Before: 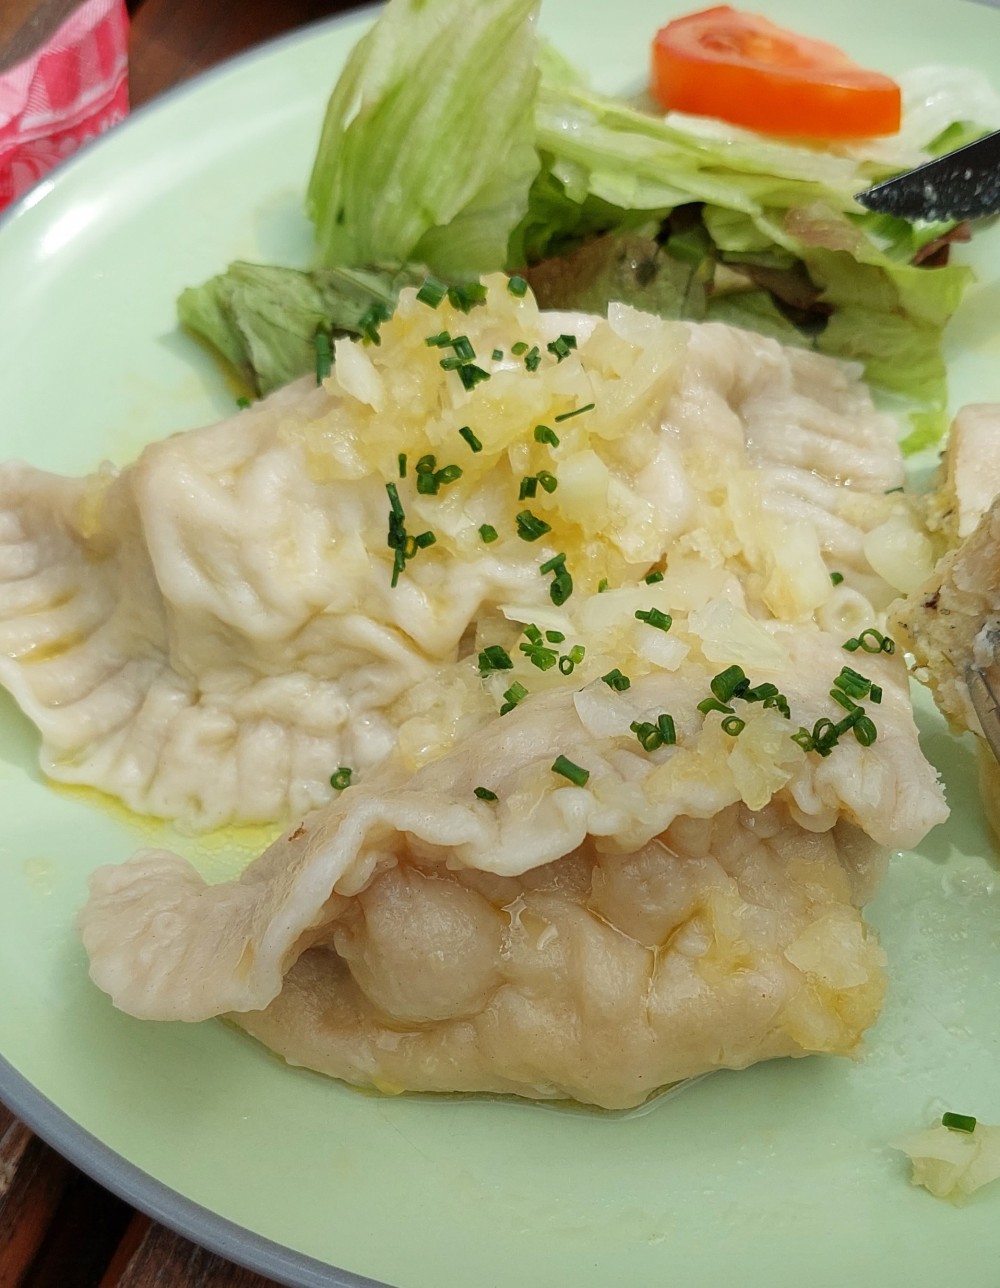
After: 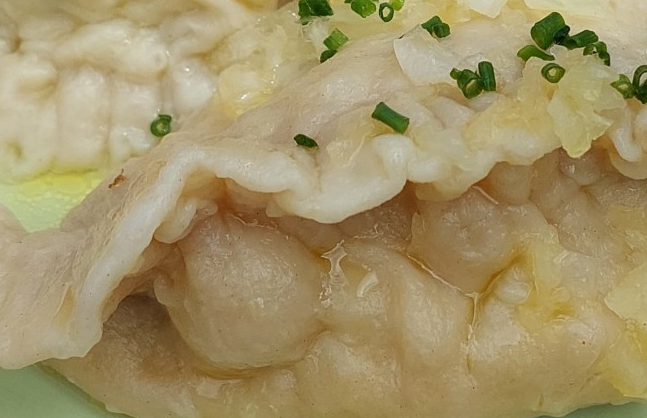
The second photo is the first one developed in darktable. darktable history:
crop: left 18.089%, top 50.726%, right 17.154%, bottom 16.804%
